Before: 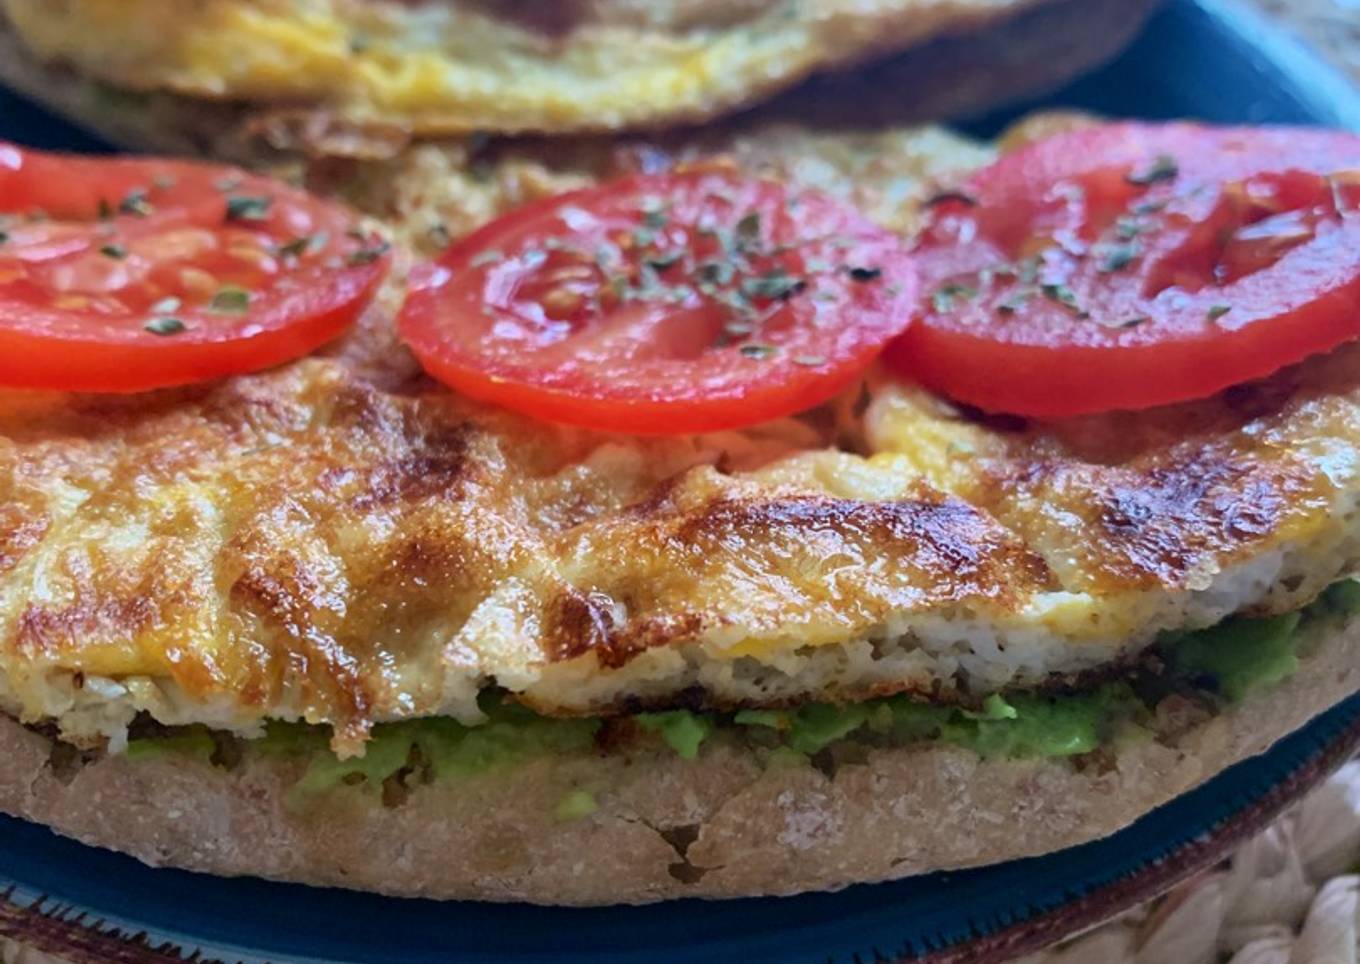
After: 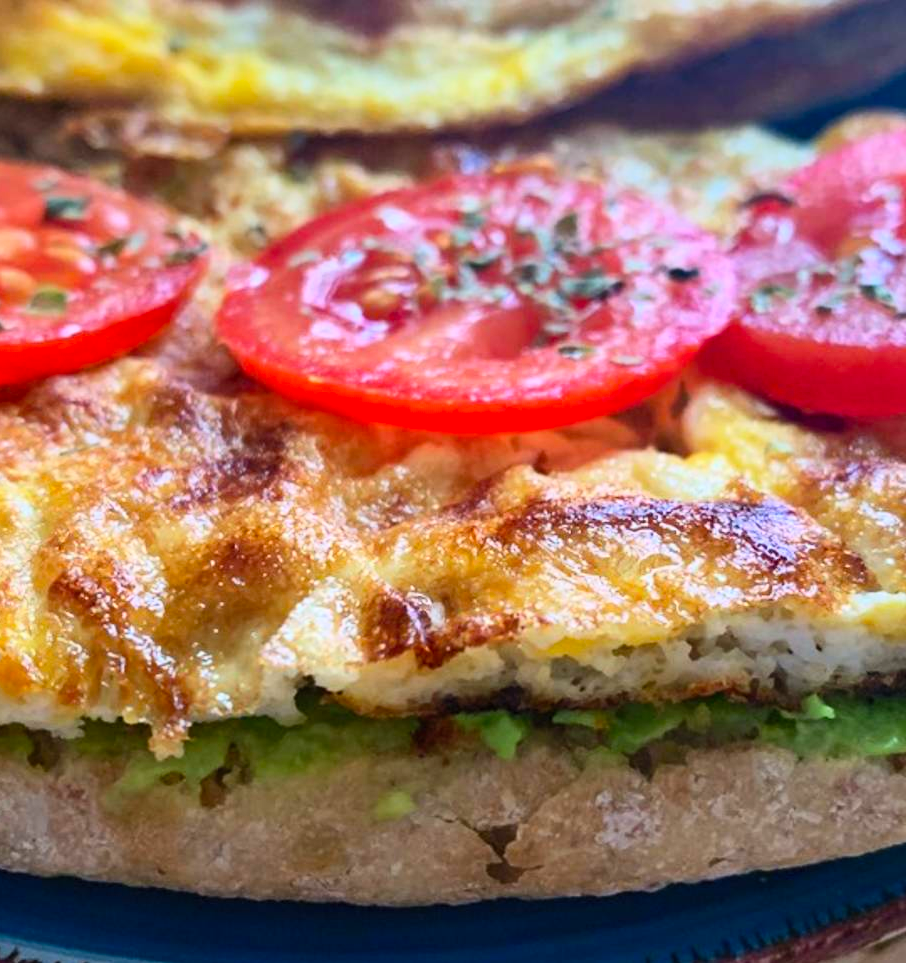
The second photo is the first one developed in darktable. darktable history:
color balance: output saturation 110%
crop and rotate: left 13.409%, right 19.924%
contrast brightness saturation: contrast 0.2, brightness 0.16, saturation 0.22
rotate and perspective: automatic cropping off
